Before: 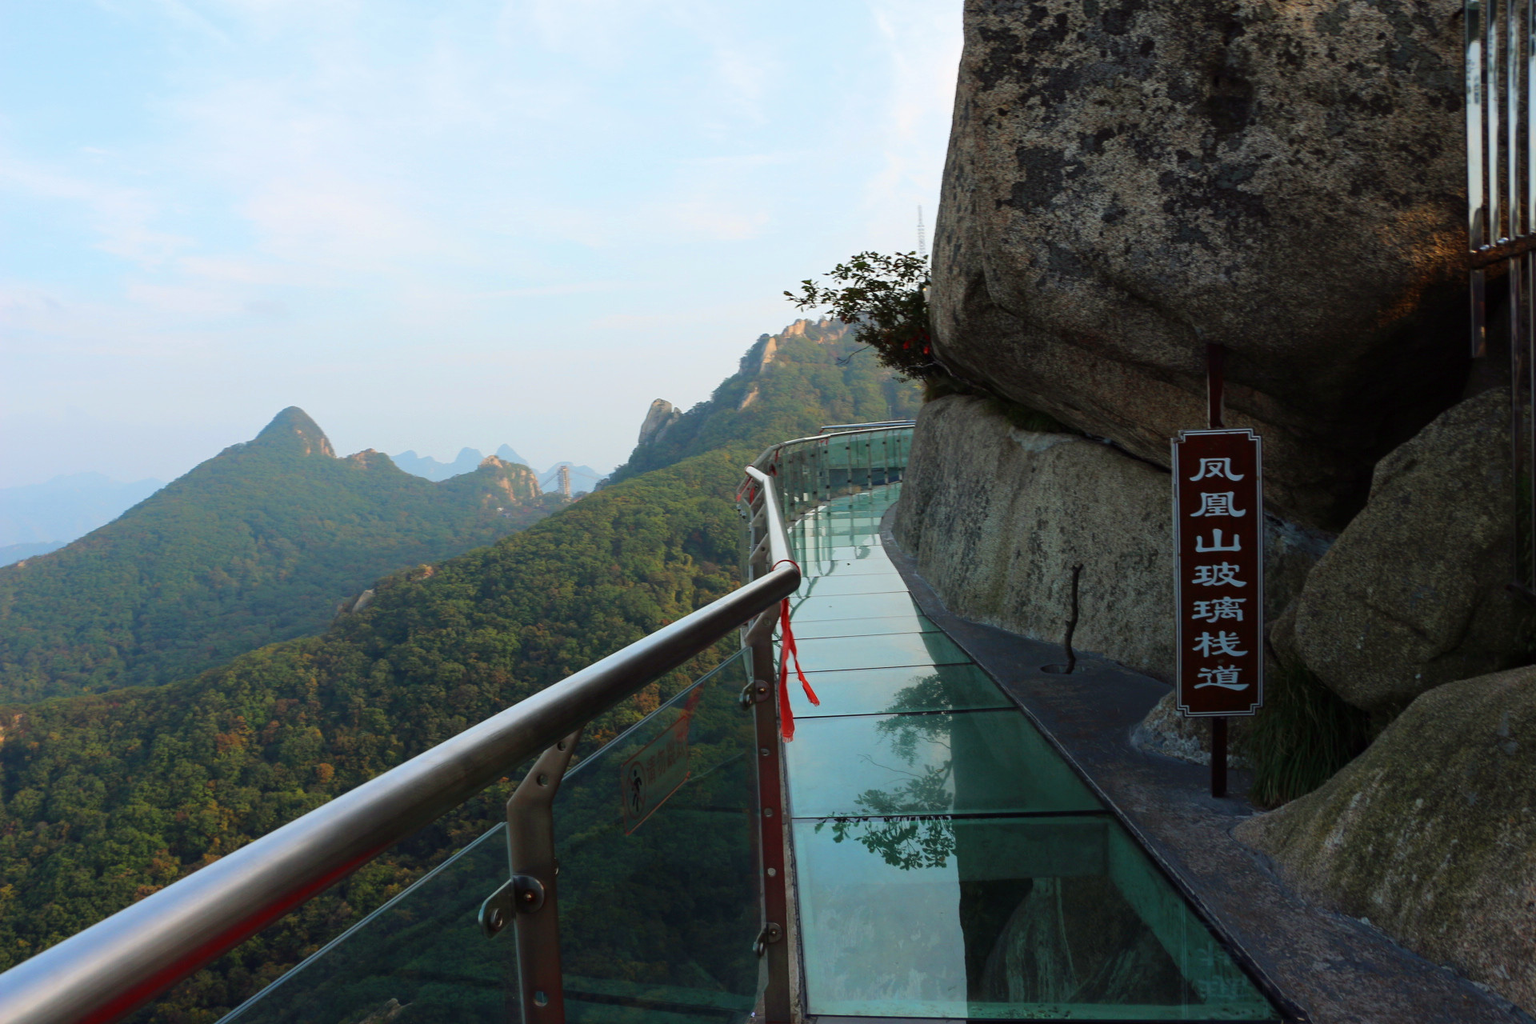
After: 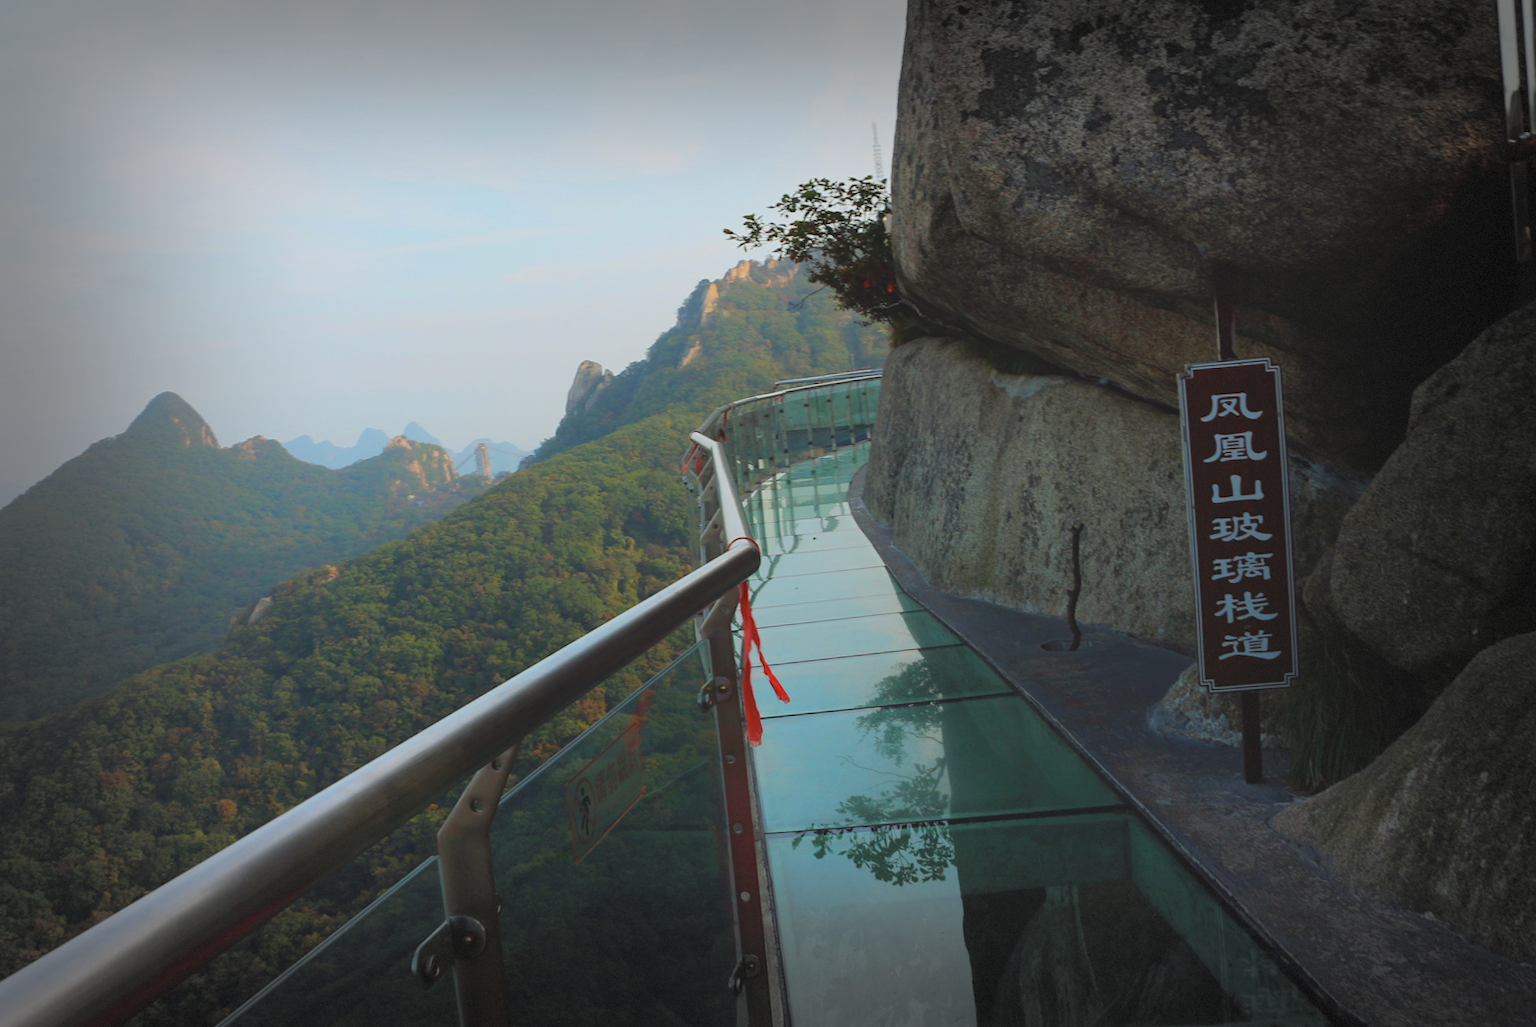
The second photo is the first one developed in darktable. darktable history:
levels: levels [0.062, 0.494, 0.925]
contrast brightness saturation: contrast -0.295
crop and rotate: angle 3.09°, left 6.047%, top 5.714%
local contrast: mode bilateral grid, contrast 99, coarseness 100, detail 94%, midtone range 0.2
vignetting: fall-off start 53.93%, brightness -0.625, saturation -0.685, automatic ratio true, width/height ratio 1.318, shape 0.216, dithering 8-bit output
